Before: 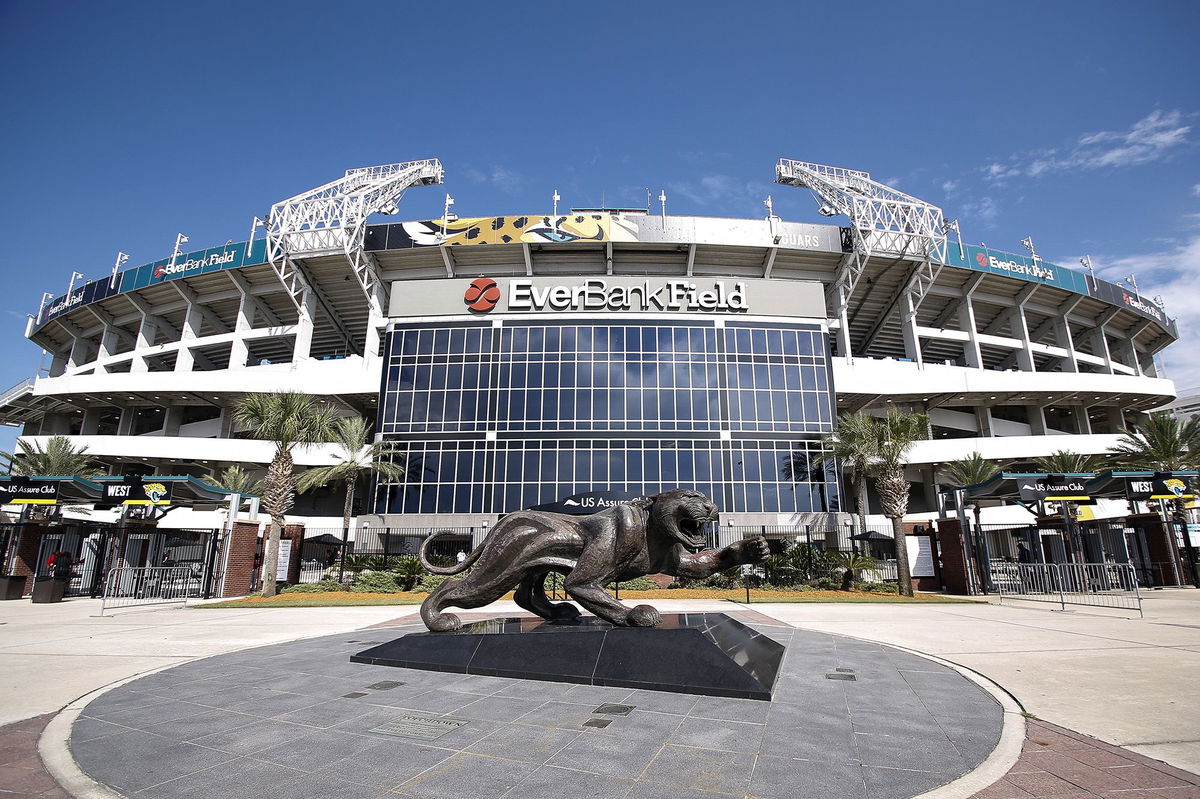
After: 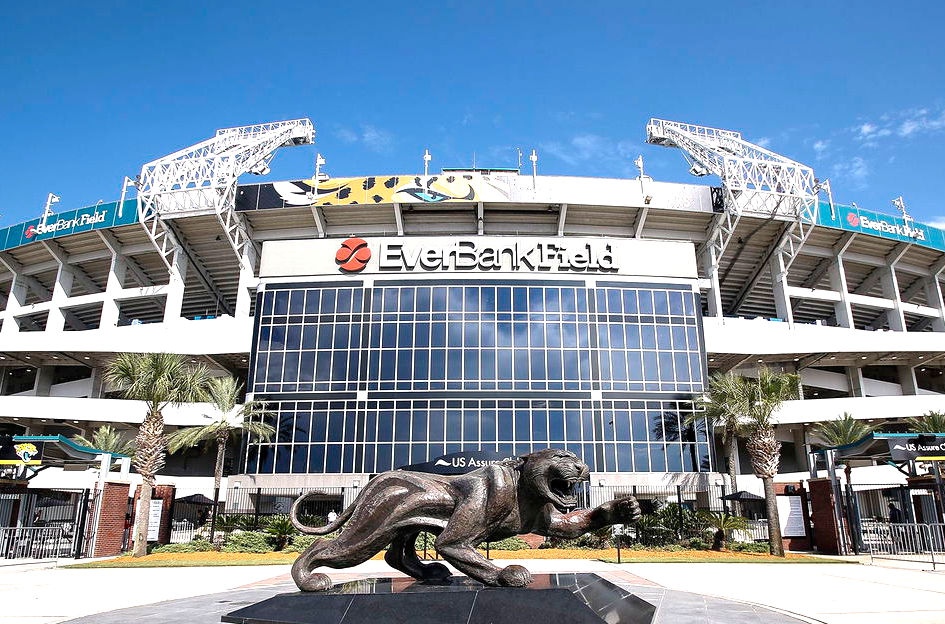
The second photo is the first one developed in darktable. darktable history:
crop and rotate: left 10.77%, top 5.1%, right 10.41%, bottom 16.76%
exposure: black level correction 0, exposure 0.7 EV, compensate exposure bias true, compensate highlight preservation false
